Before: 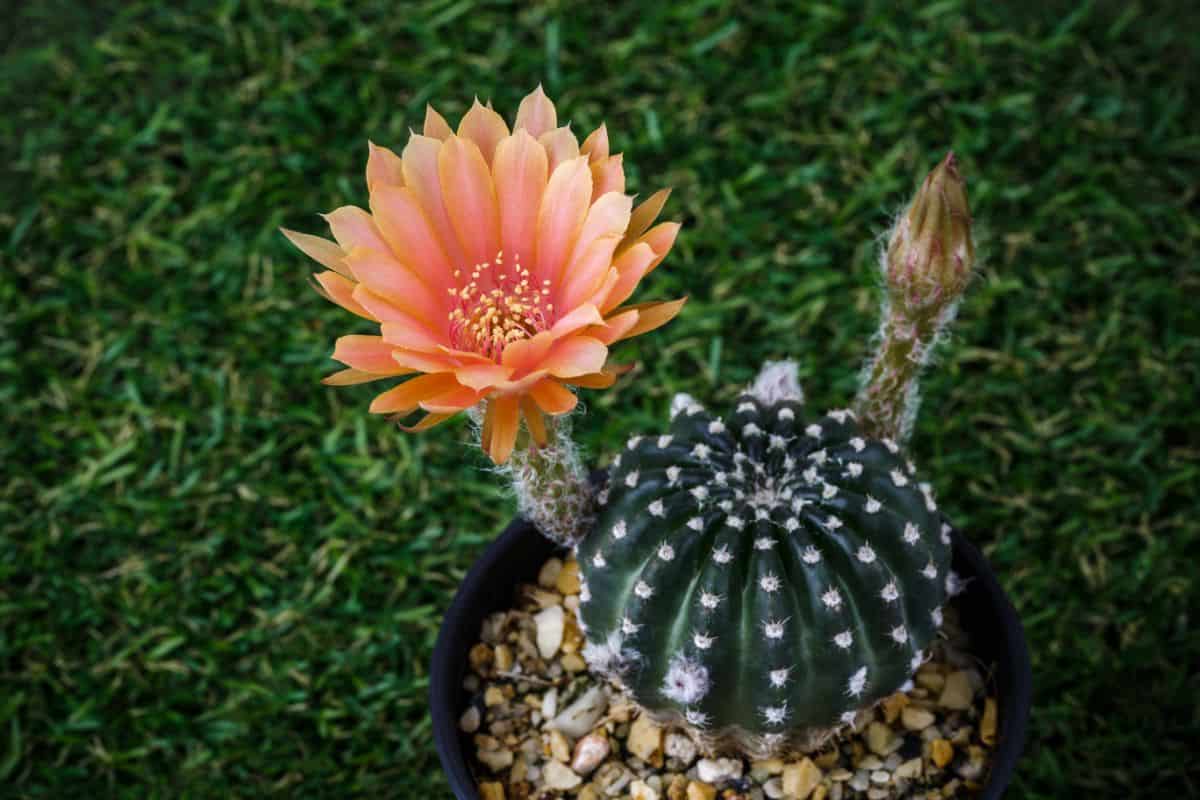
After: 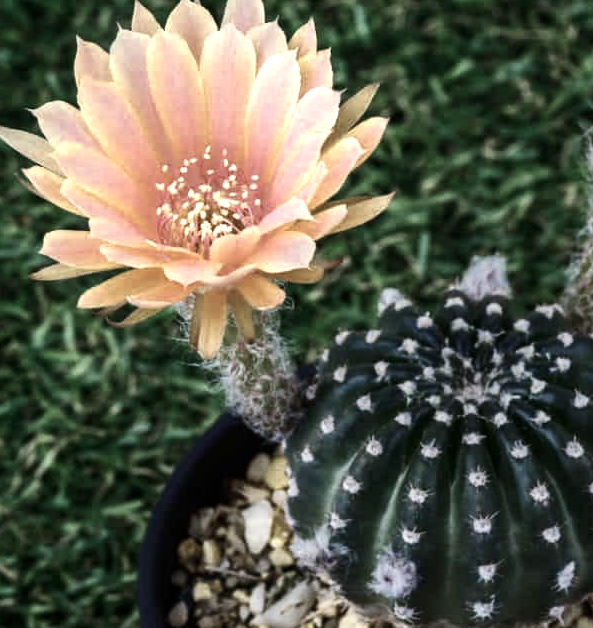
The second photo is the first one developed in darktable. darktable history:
color zones: curves: ch0 [(0.25, 0.667) (0.758, 0.368)]; ch1 [(0.215, 0.245) (0.761, 0.373)]; ch2 [(0.247, 0.554) (0.761, 0.436)]
crop and rotate: angle 0.02°, left 24.353%, top 13.219%, right 26.156%, bottom 8.224%
contrast brightness saturation: contrast 0.15, brightness -0.01, saturation 0.1
